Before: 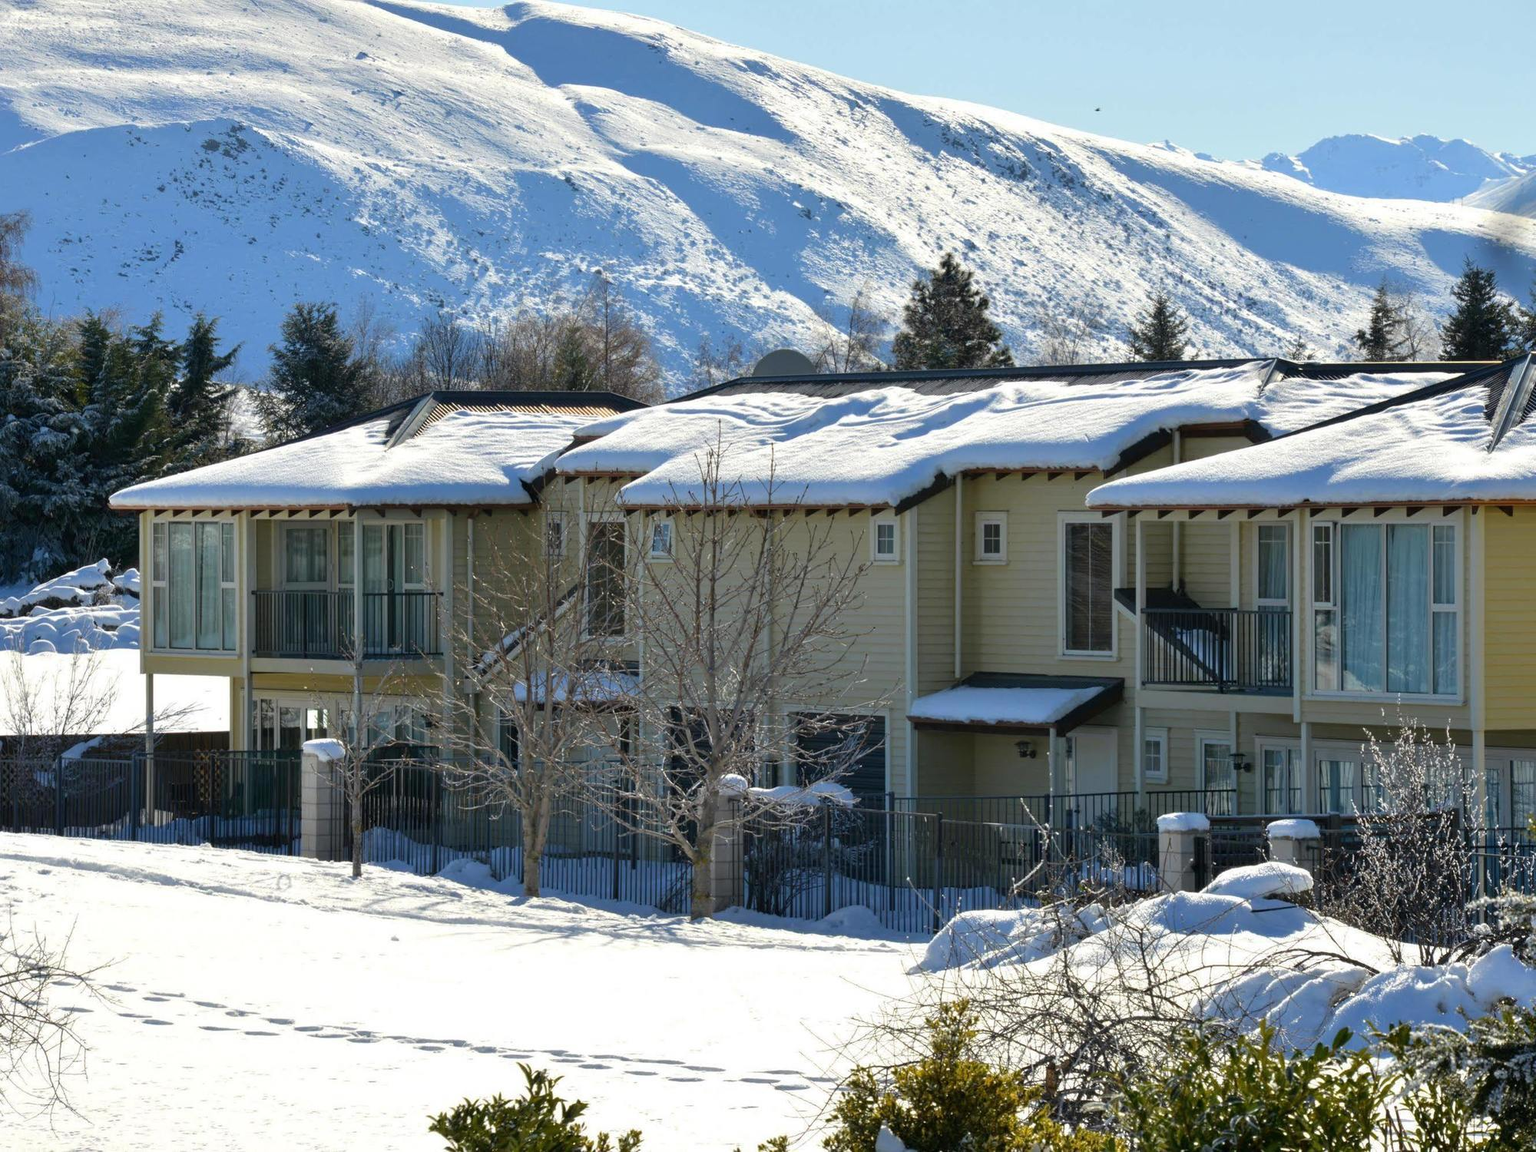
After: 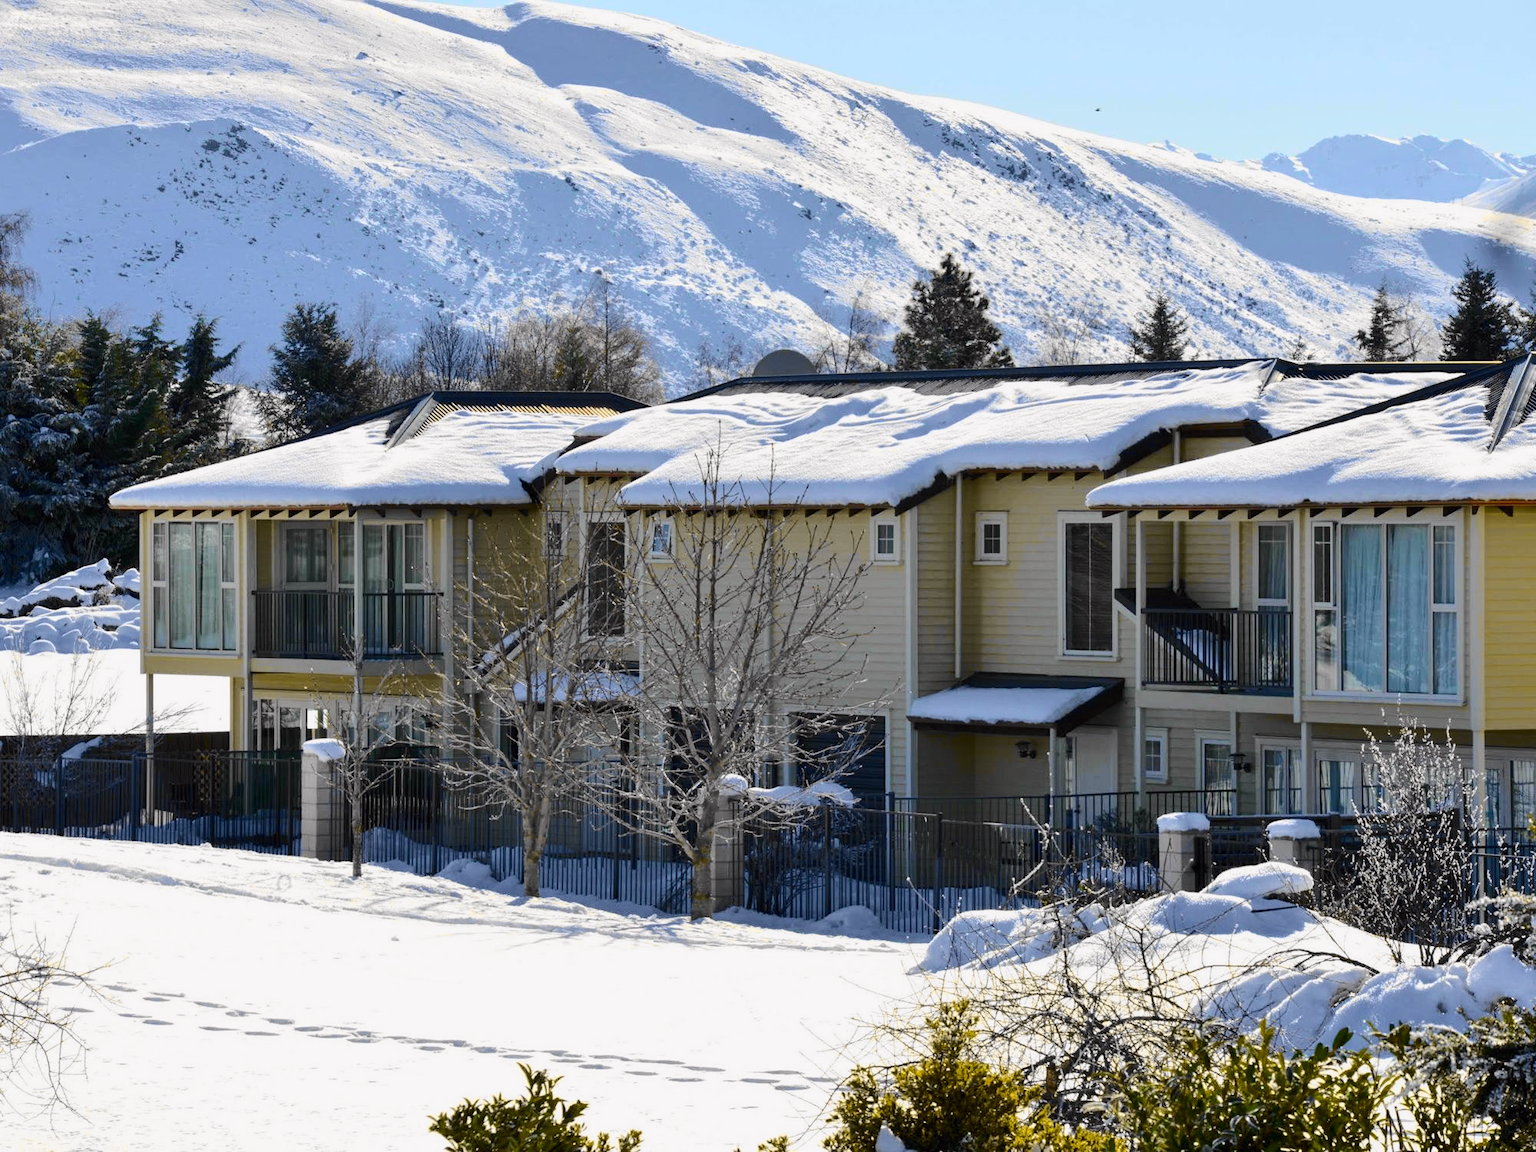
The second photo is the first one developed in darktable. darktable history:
tone curve: curves: ch0 [(0.017, 0) (0.107, 0.071) (0.295, 0.264) (0.447, 0.507) (0.54, 0.618) (0.733, 0.791) (0.879, 0.898) (1, 0.97)]; ch1 [(0, 0) (0.393, 0.415) (0.447, 0.448) (0.485, 0.497) (0.523, 0.515) (0.544, 0.55) (0.59, 0.609) (0.686, 0.686) (1, 1)]; ch2 [(0, 0) (0.369, 0.388) (0.449, 0.431) (0.499, 0.5) (0.521, 0.505) (0.53, 0.538) (0.579, 0.601) (0.669, 0.733) (1, 1)], color space Lab, independent channels, preserve colors none
